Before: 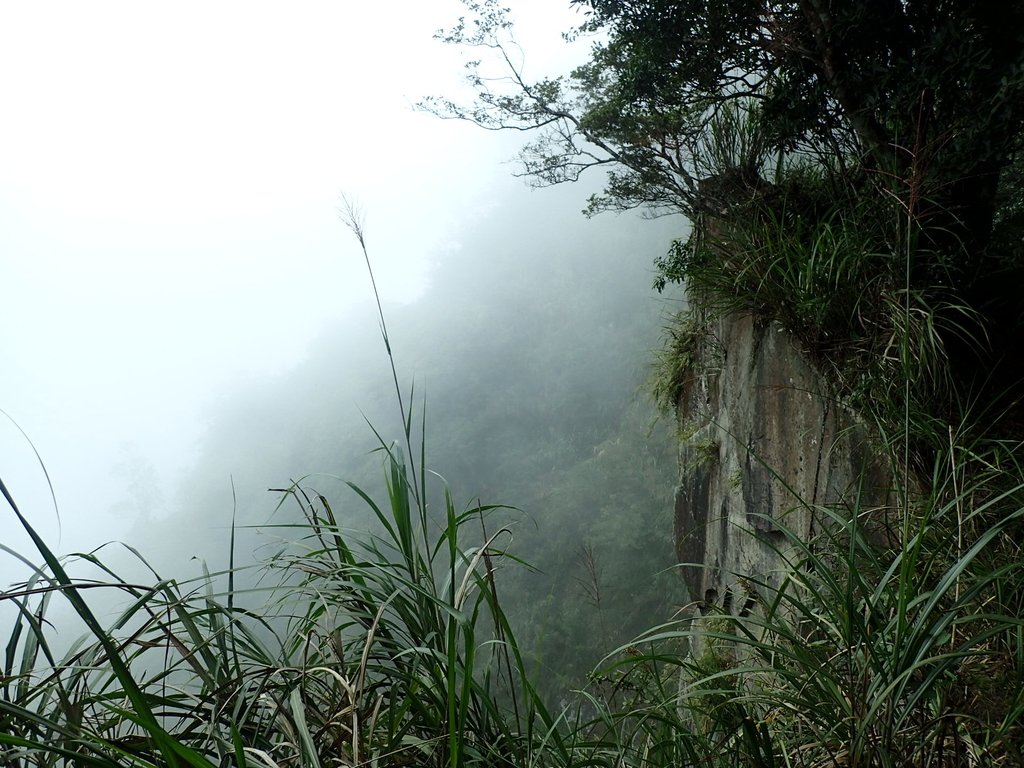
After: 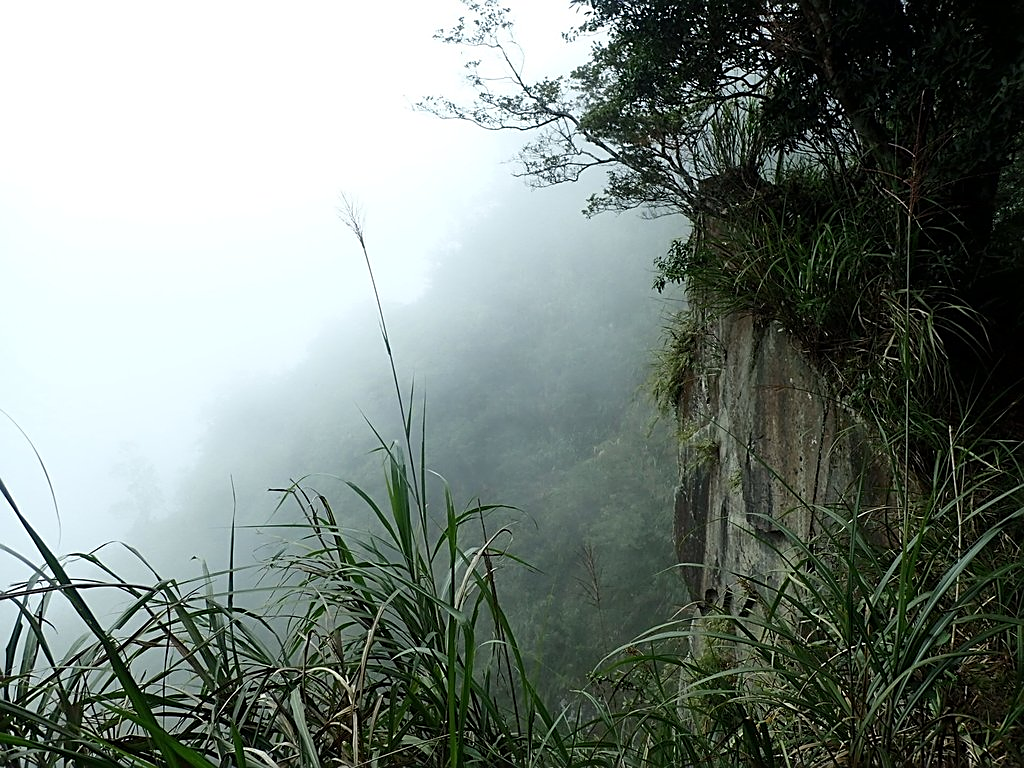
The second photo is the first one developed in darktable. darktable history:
base curve: preserve colors none
sharpen: amount 0.494
